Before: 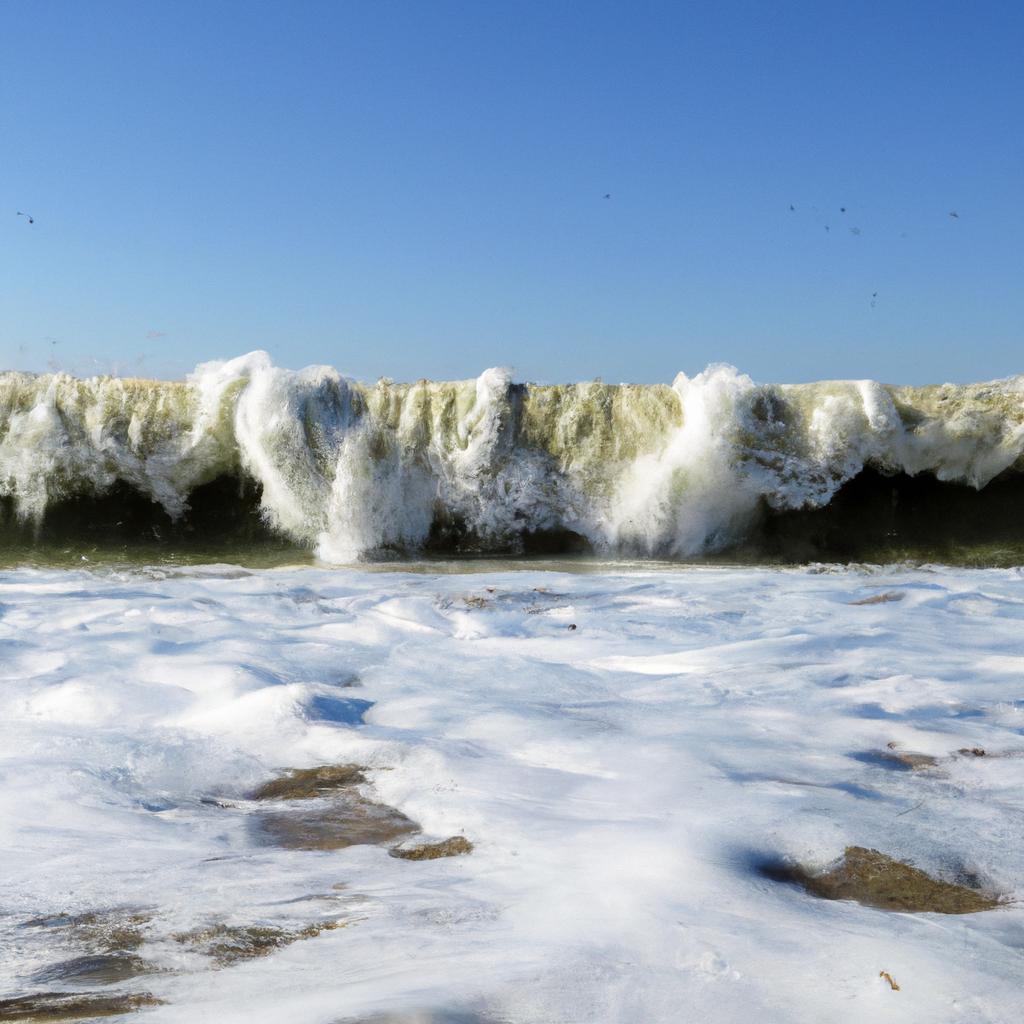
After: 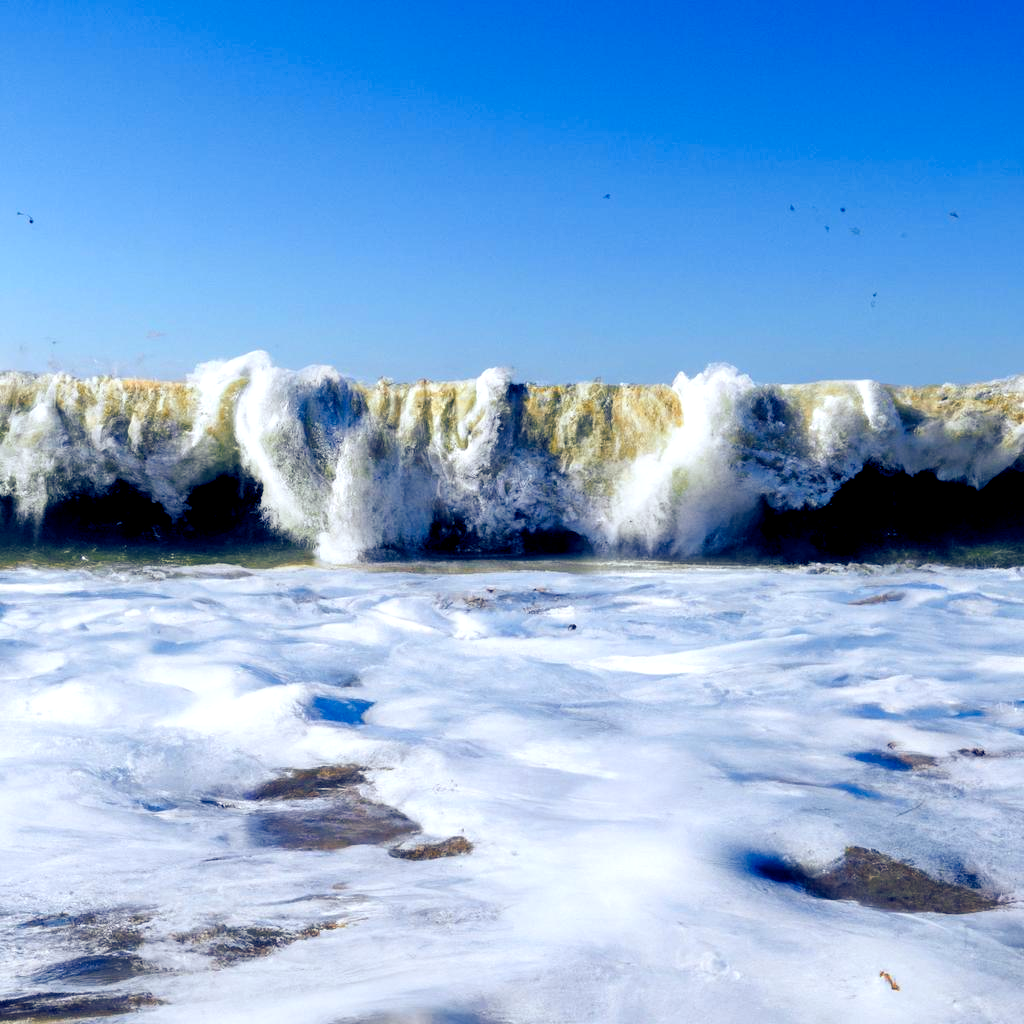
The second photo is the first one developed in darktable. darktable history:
color zones: curves: ch1 [(0.24, 0.634) (0.75, 0.5)]; ch2 [(0.253, 0.437) (0.745, 0.491)], mix 102.12%
color balance rgb: shadows lift › luminance -41.13%, shadows lift › chroma 14.13%, shadows lift › hue 260°, power › luminance -3.76%, power › chroma 0.56%, power › hue 40.37°, highlights gain › luminance 16.81%, highlights gain › chroma 2.94%, highlights gain › hue 260°, global offset › luminance -0.29%, global offset › chroma 0.31%, global offset › hue 260°, perceptual saturation grading › global saturation 20%, perceptual saturation grading › highlights -13.92%, perceptual saturation grading › shadows 50%
